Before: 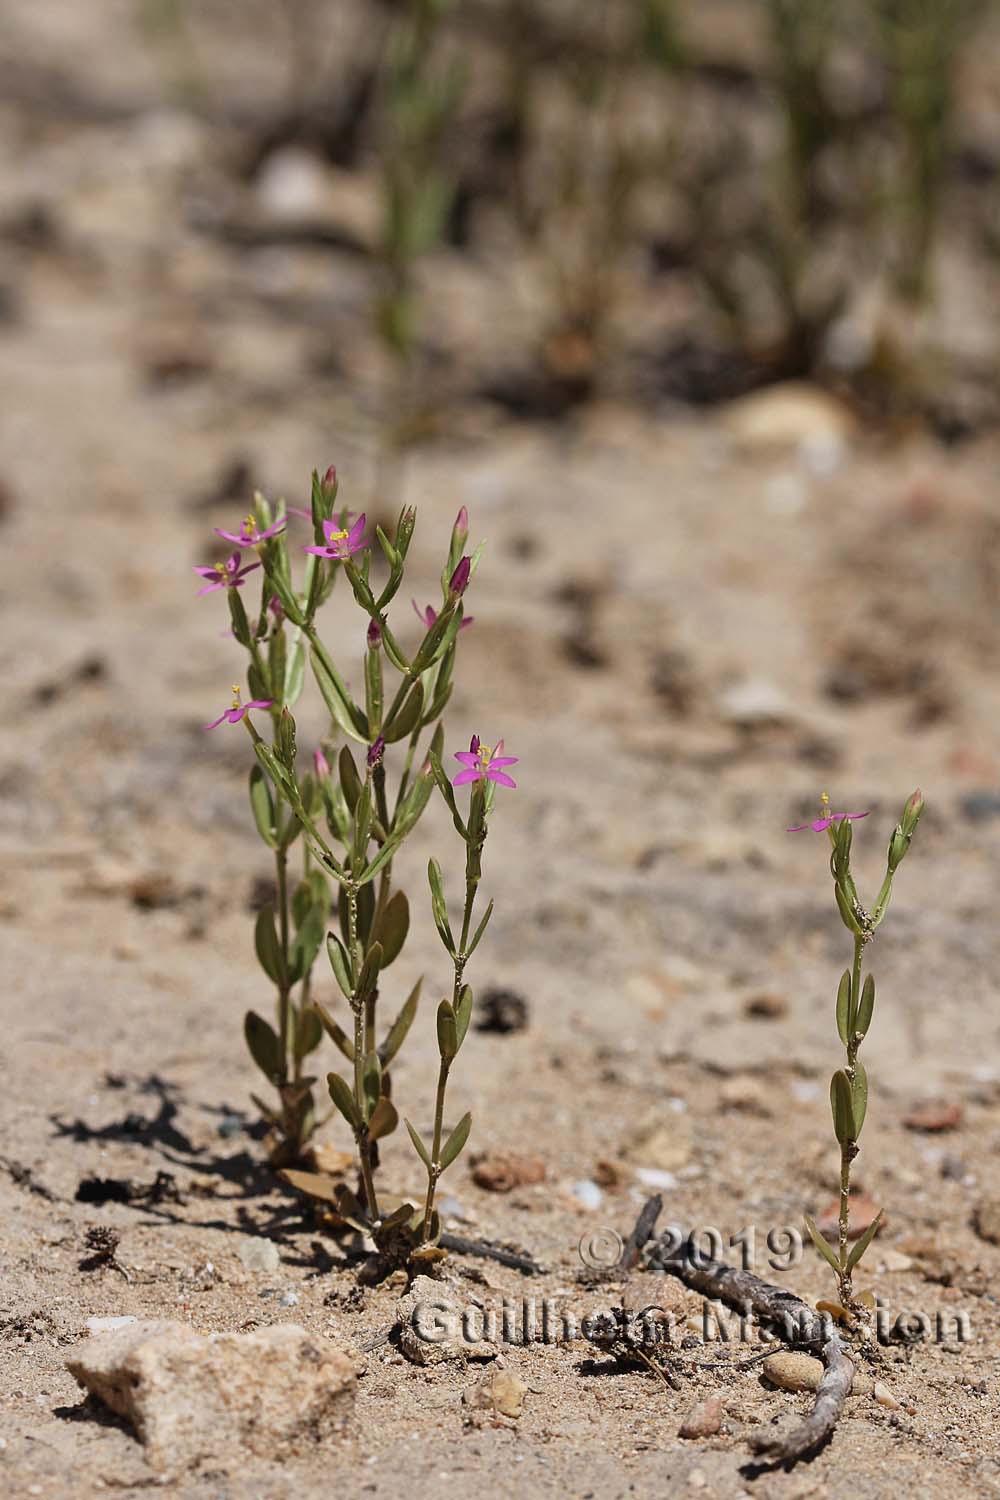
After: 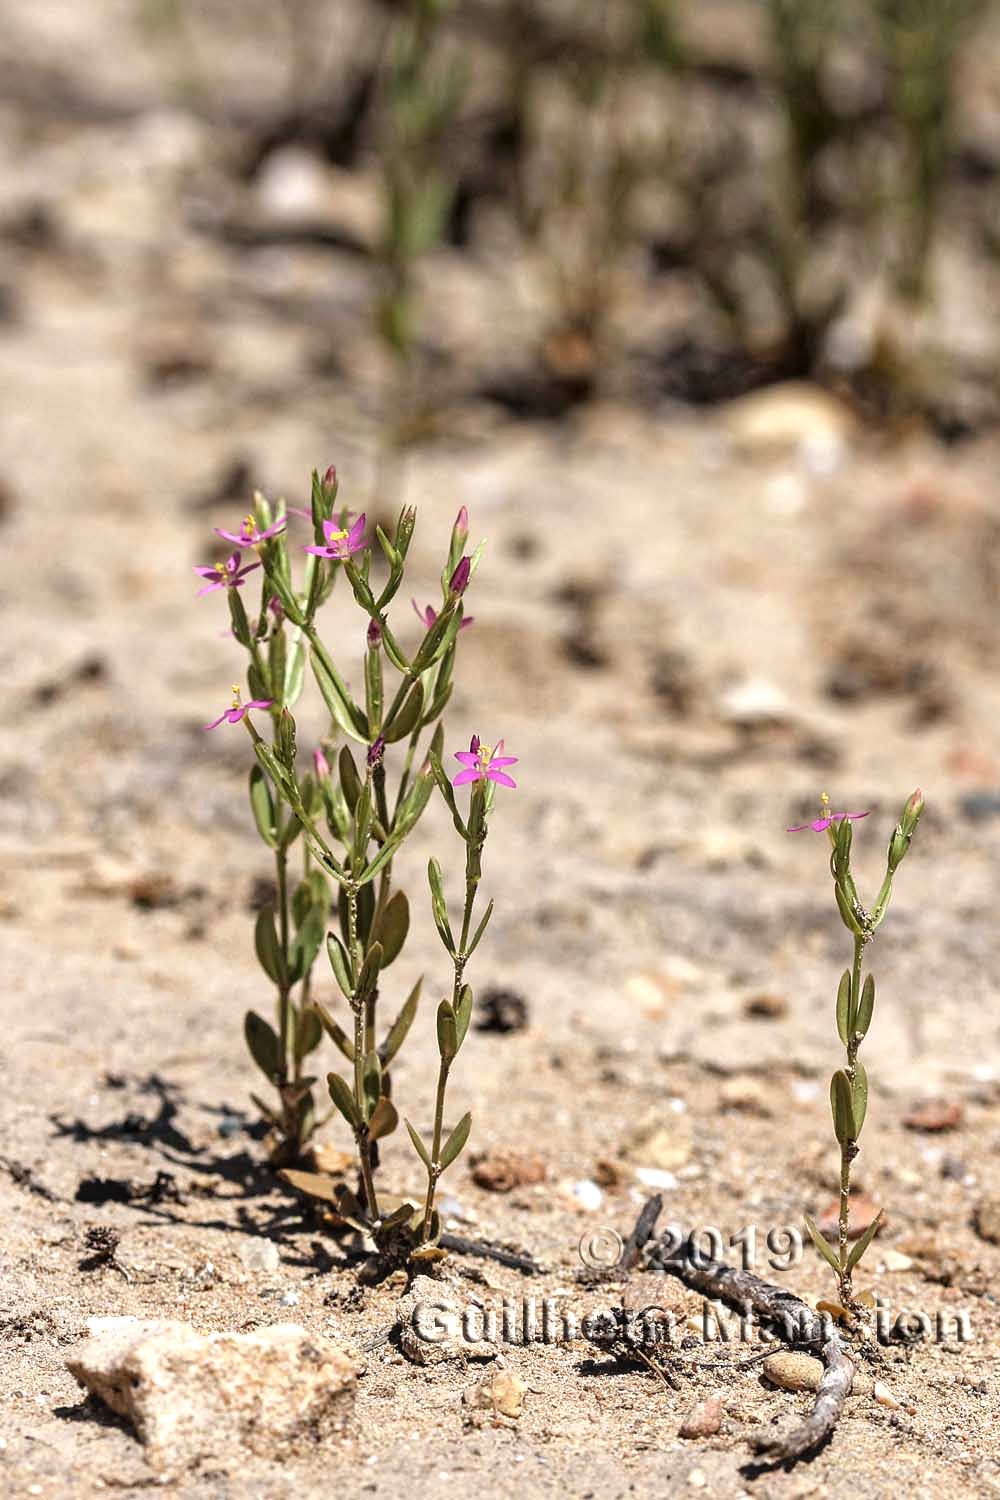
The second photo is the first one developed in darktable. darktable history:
tone equalizer: -8 EV -0.738 EV, -7 EV -0.7 EV, -6 EV -0.637 EV, -5 EV -0.376 EV, -3 EV 0.382 EV, -2 EV 0.6 EV, -1 EV 0.684 EV, +0 EV 0.753 EV
local contrast: on, module defaults
